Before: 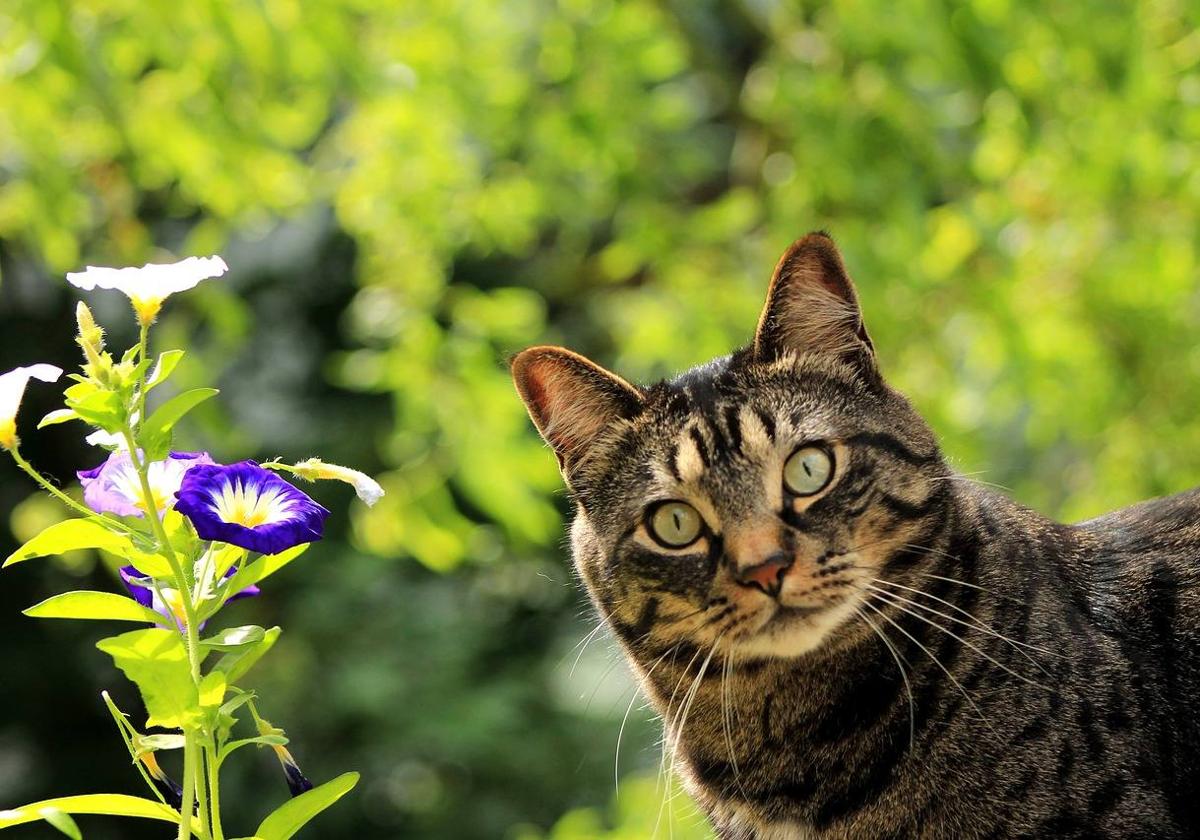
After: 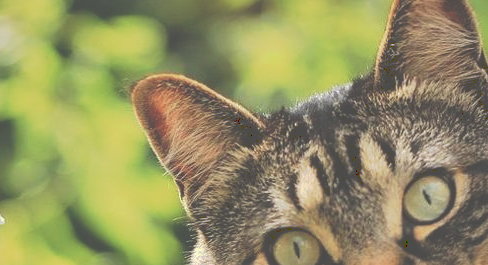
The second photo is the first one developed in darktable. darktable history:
tone curve: curves: ch0 [(0, 0) (0.003, 0.313) (0.011, 0.317) (0.025, 0.317) (0.044, 0.322) (0.069, 0.327) (0.1, 0.335) (0.136, 0.347) (0.177, 0.364) (0.224, 0.384) (0.277, 0.421) (0.335, 0.459) (0.399, 0.501) (0.468, 0.554) (0.543, 0.611) (0.623, 0.679) (0.709, 0.751) (0.801, 0.804) (0.898, 0.844) (1, 1)], preserve colors none
exposure: compensate exposure bias true, compensate highlight preservation false
crop: left 31.736%, top 32.49%, right 27.557%, bottom 35.895%
